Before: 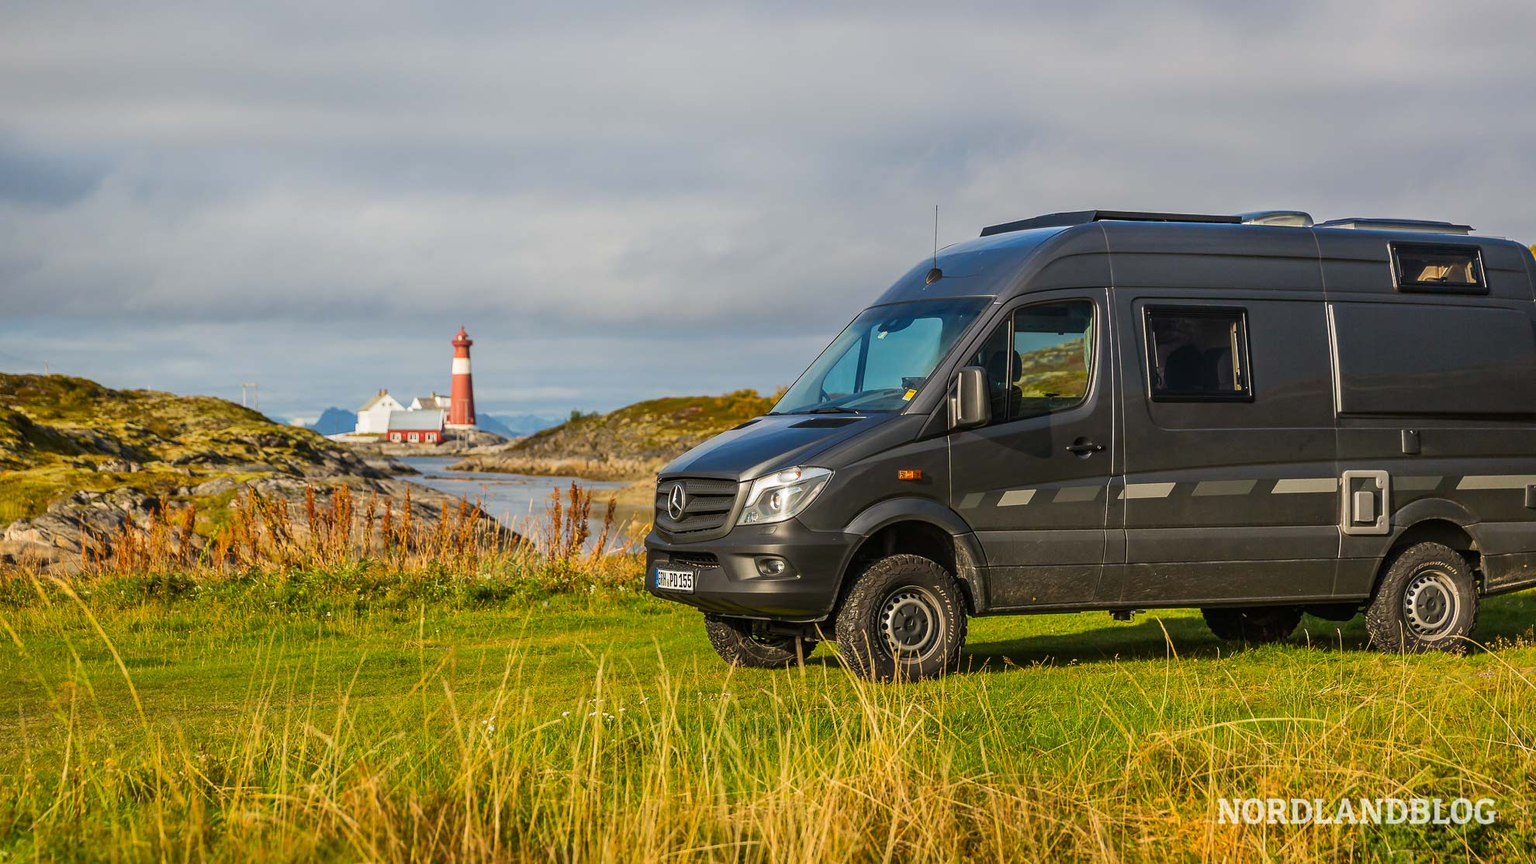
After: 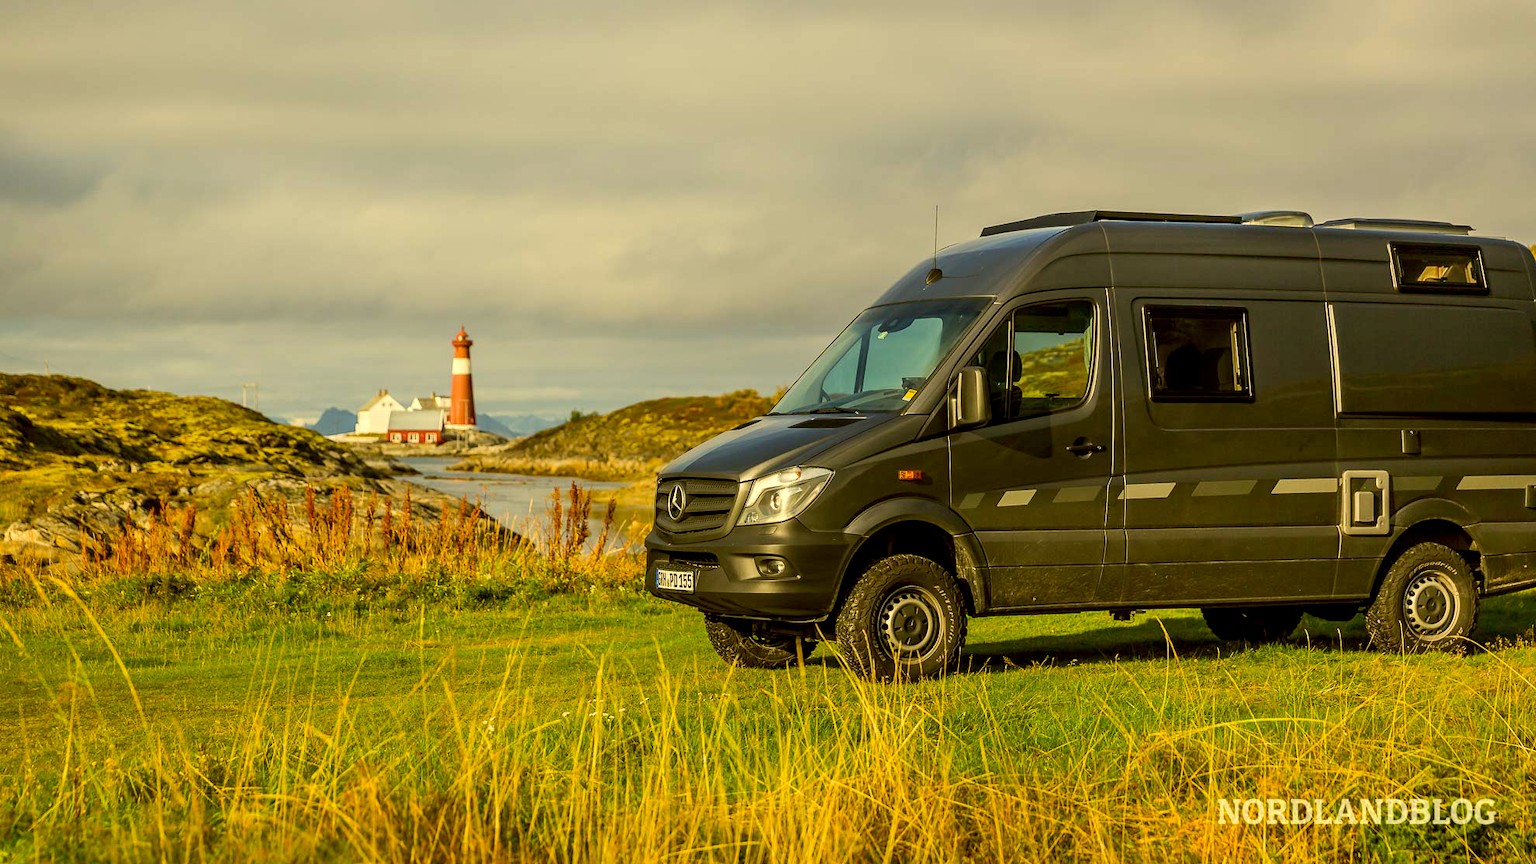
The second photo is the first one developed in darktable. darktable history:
exposure: black level correction 0.007, exposure 0.158 EV, compensate highlight preservation false
color correction: highlights a* 0.161, highlights b* 29.2, shadows a* -0.169, shadows b* 21.34
